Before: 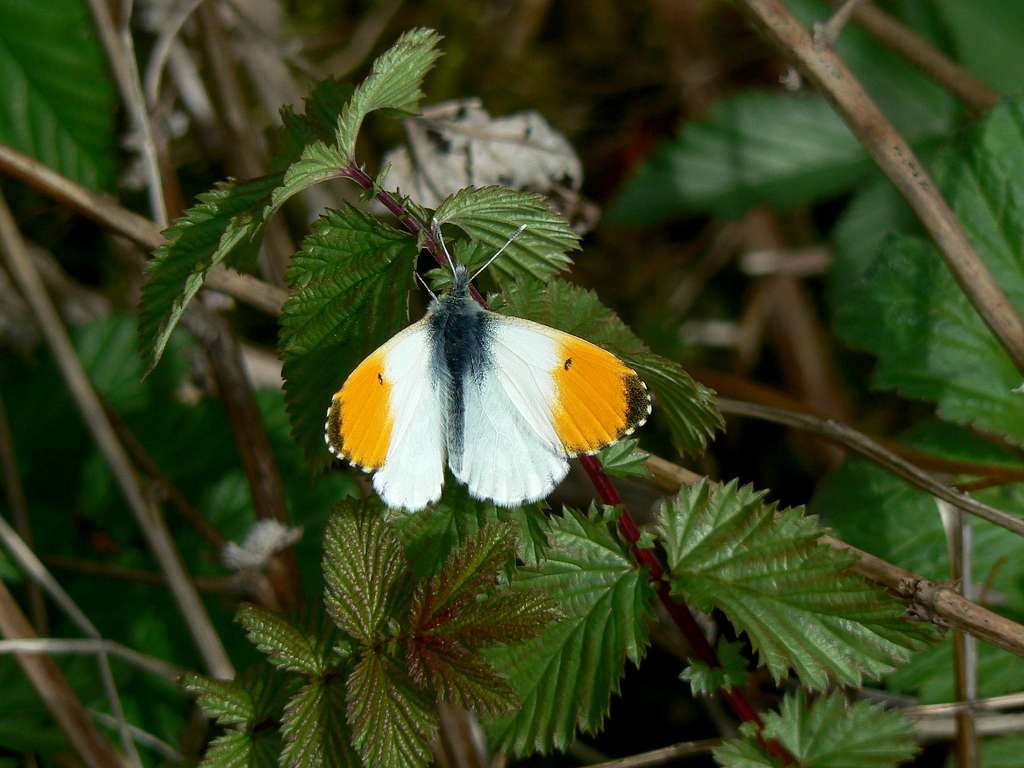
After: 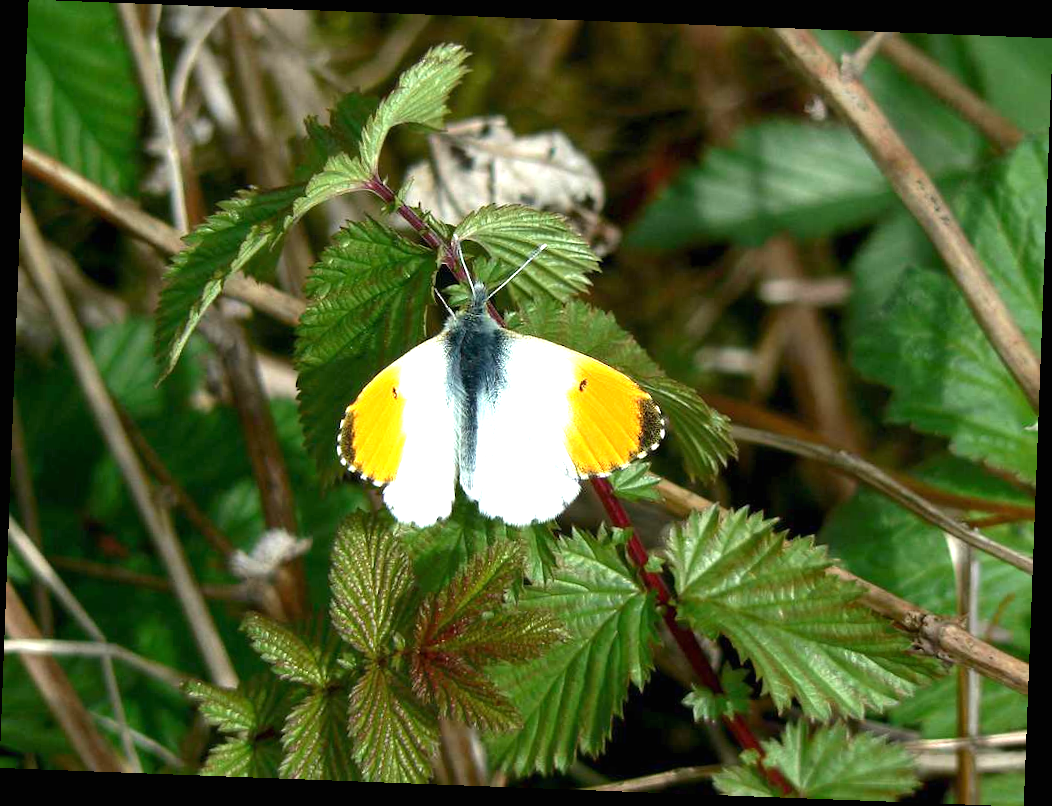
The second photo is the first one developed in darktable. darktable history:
exposure: black level correction 0, exposure 1.2 EV, compensate exposure bias true, compensate highlight preservation false
rotate and perspective: rotation 2.17°, automatic cropping off
